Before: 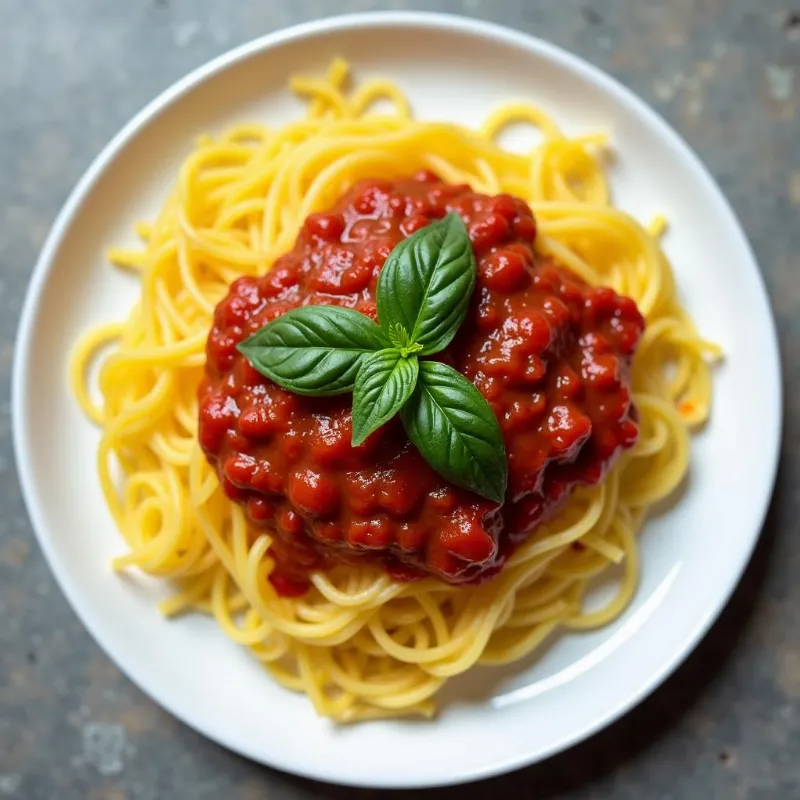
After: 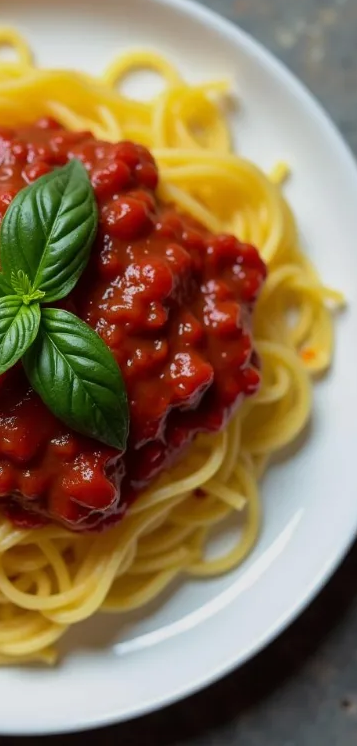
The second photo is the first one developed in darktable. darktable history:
exposure: exposure -0.304 EV, compensate highlight preservation false
crop: left 47.326%, top 6.744%, right 8.004%
